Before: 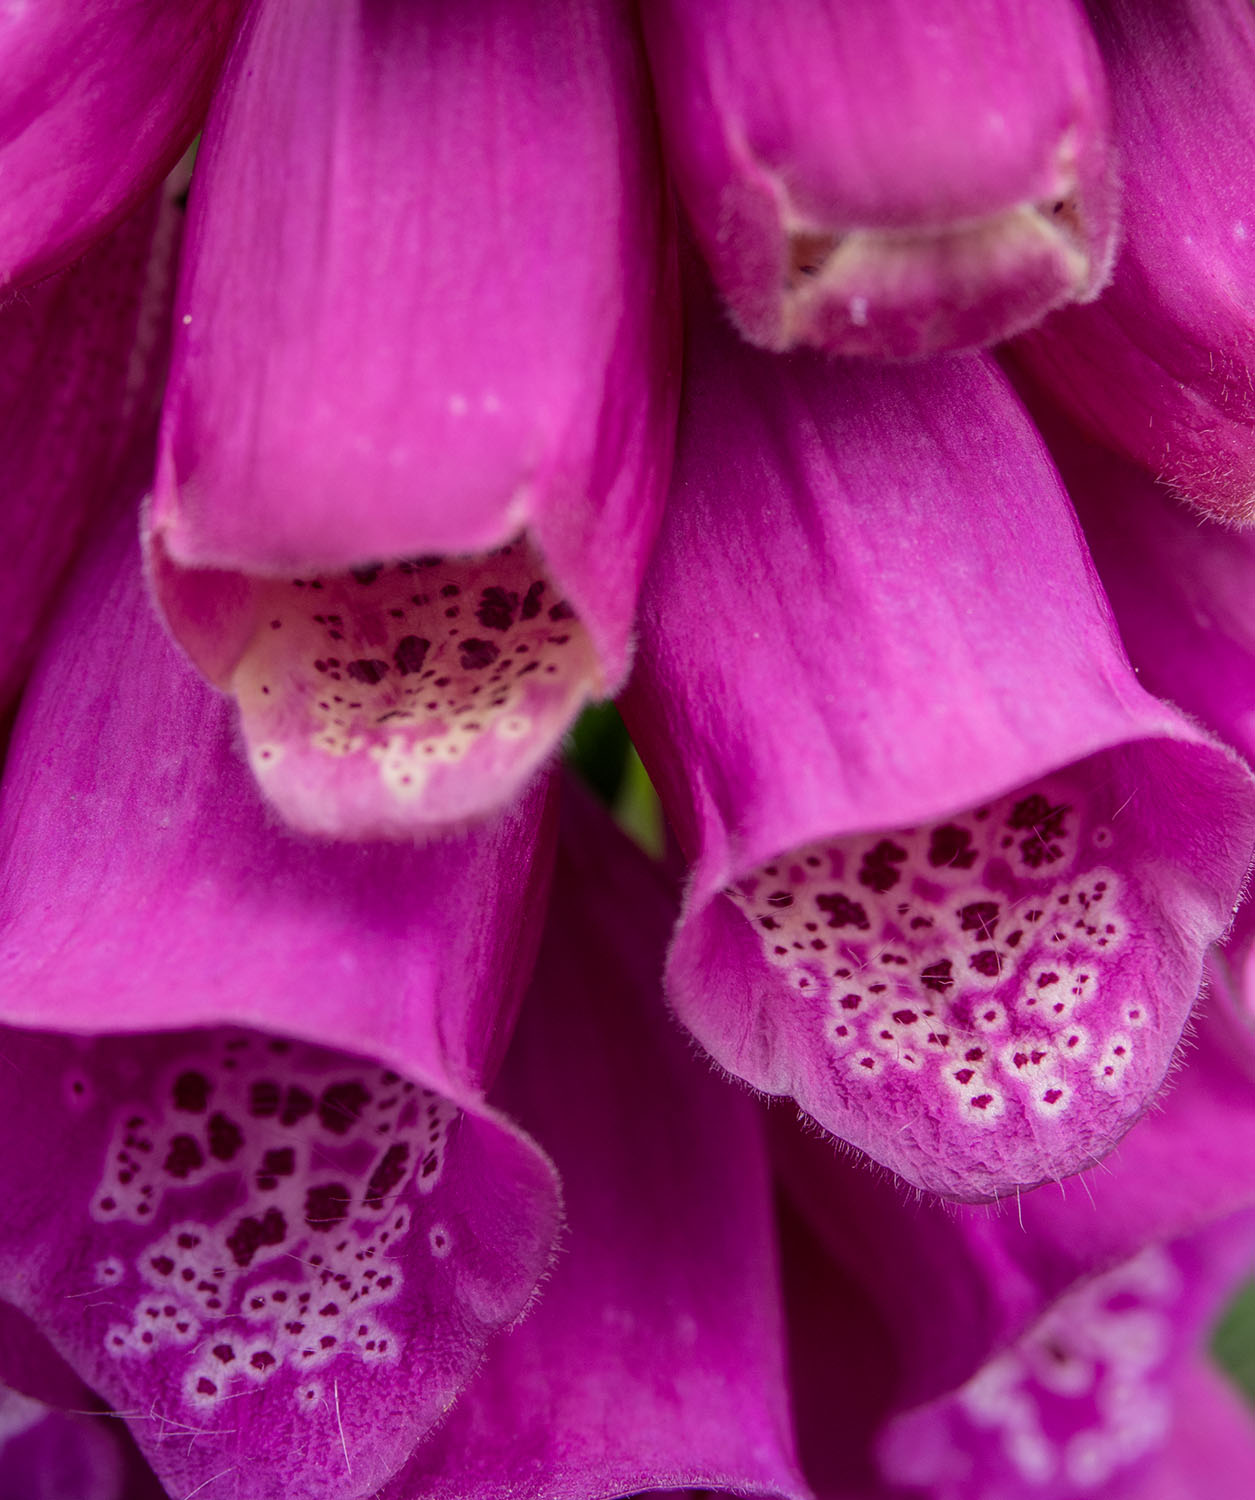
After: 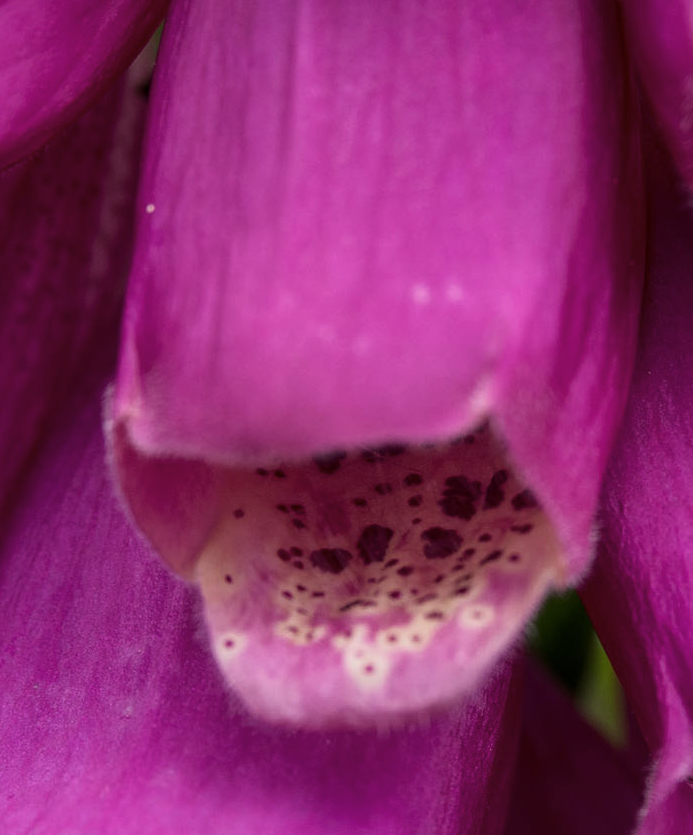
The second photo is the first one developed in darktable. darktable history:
crop and rotate: left 3.021%, top 7.458%, right 41.753%, bottom 36.872%
tone curve: curves: ch0 [(0, 0) (0.003, 0.002) (0.011, 0.009) (0.025, 0.022) (0.044, 0.041) (0.069, 0.059) (0.1, 0.082) (0.136, 0.106) (0.177, 0.138) (0.224, 0.179) (0.277, 0.226) (0.335, 0.28) (0.399, 0.342) (0.468, 0.413) (0.543, 0.493) (0.623, 0.591) (0.709, 0.699) (0.801, 0.804) (0.898, 0.899) (1, 1)], color space Lab, linked channels, preserve colors none
